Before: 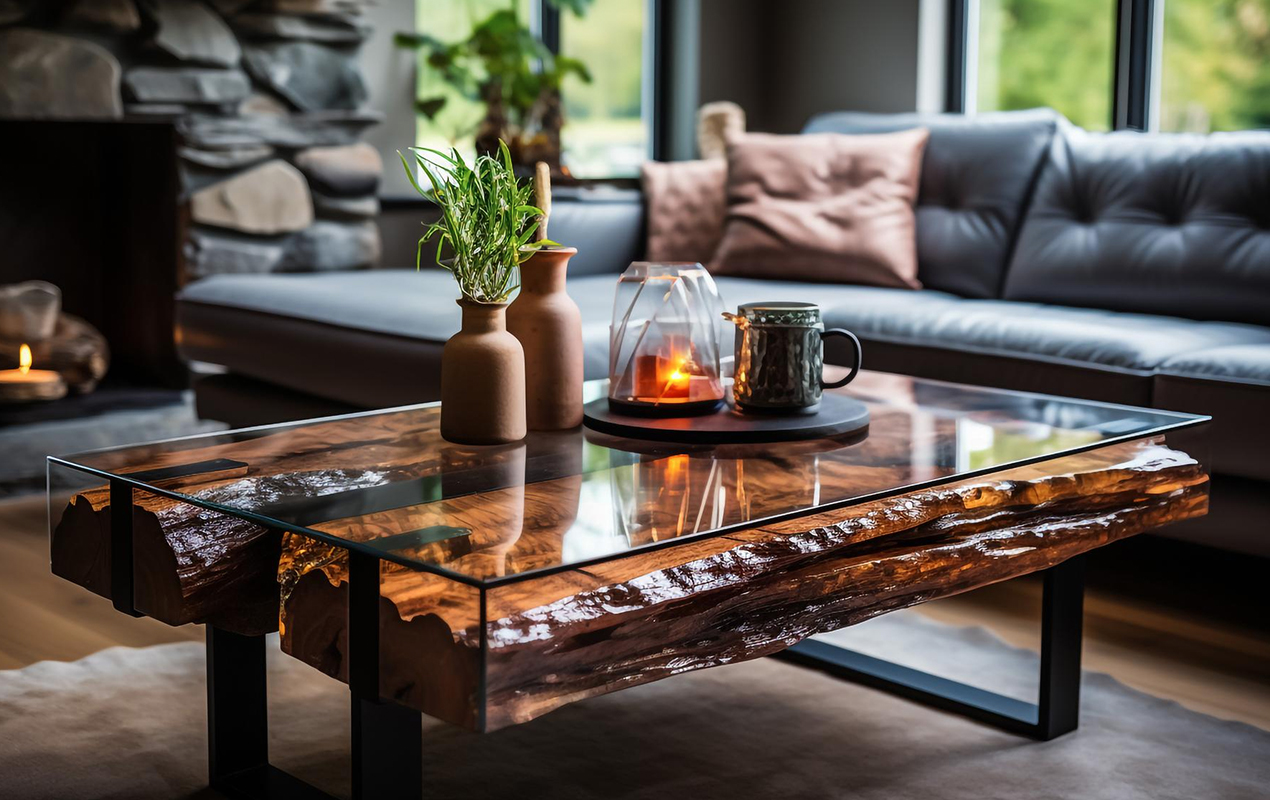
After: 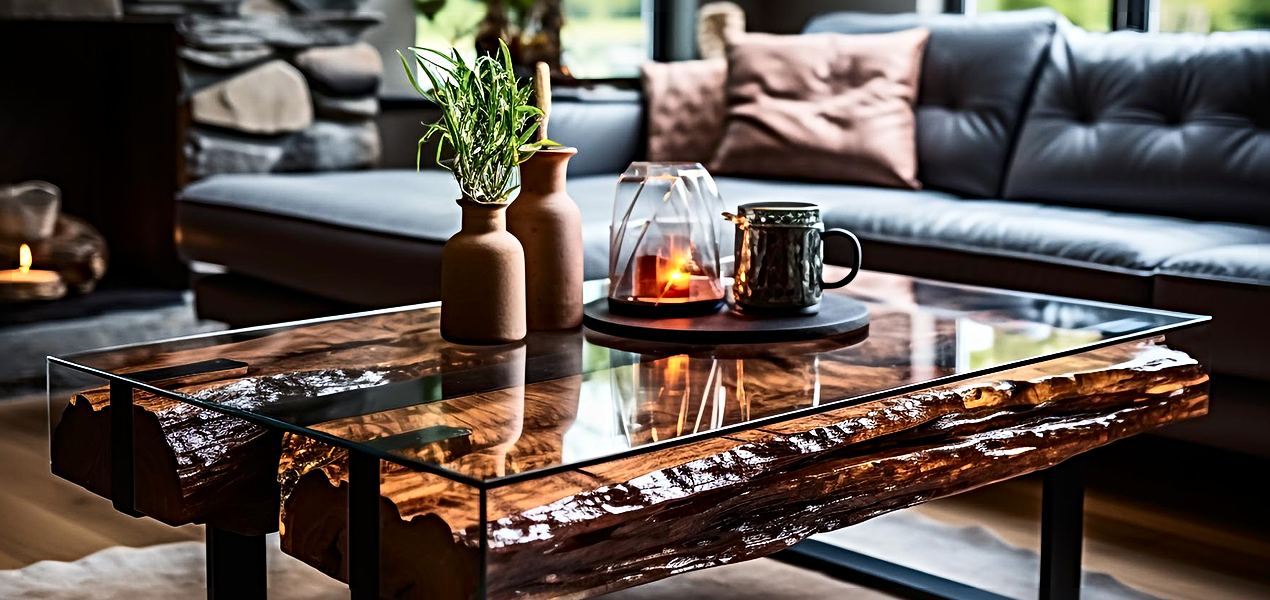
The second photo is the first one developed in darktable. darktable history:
base curve: curves: ch0 [(0, 0) (0.297, 0.298) (1, 1)], preserve colors none
white balance: emerald 1
contrast brightness saturation: contrast 0.22
crop and rotate: top 12.5%, bottom 12.5%
sharpen: radius 4.883
